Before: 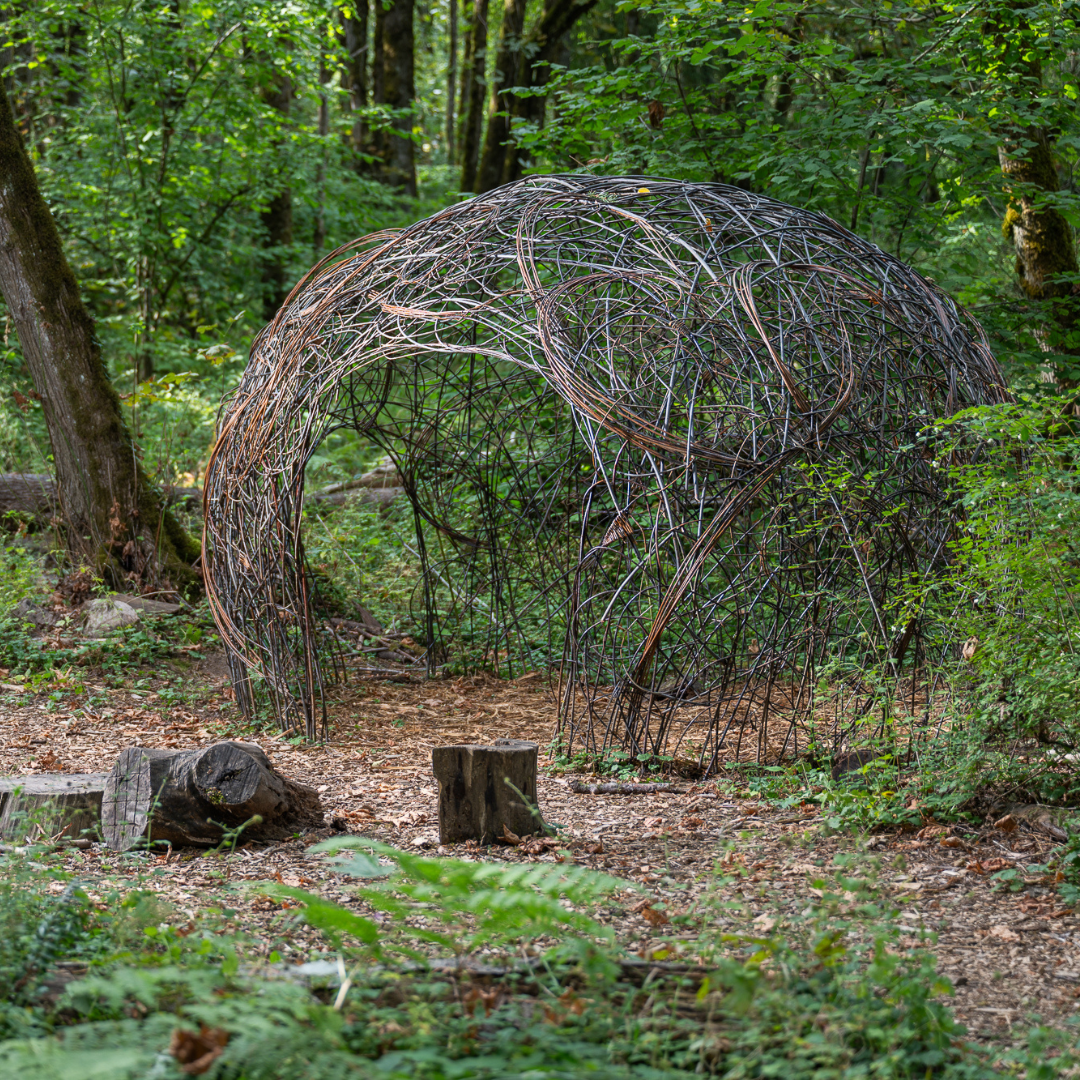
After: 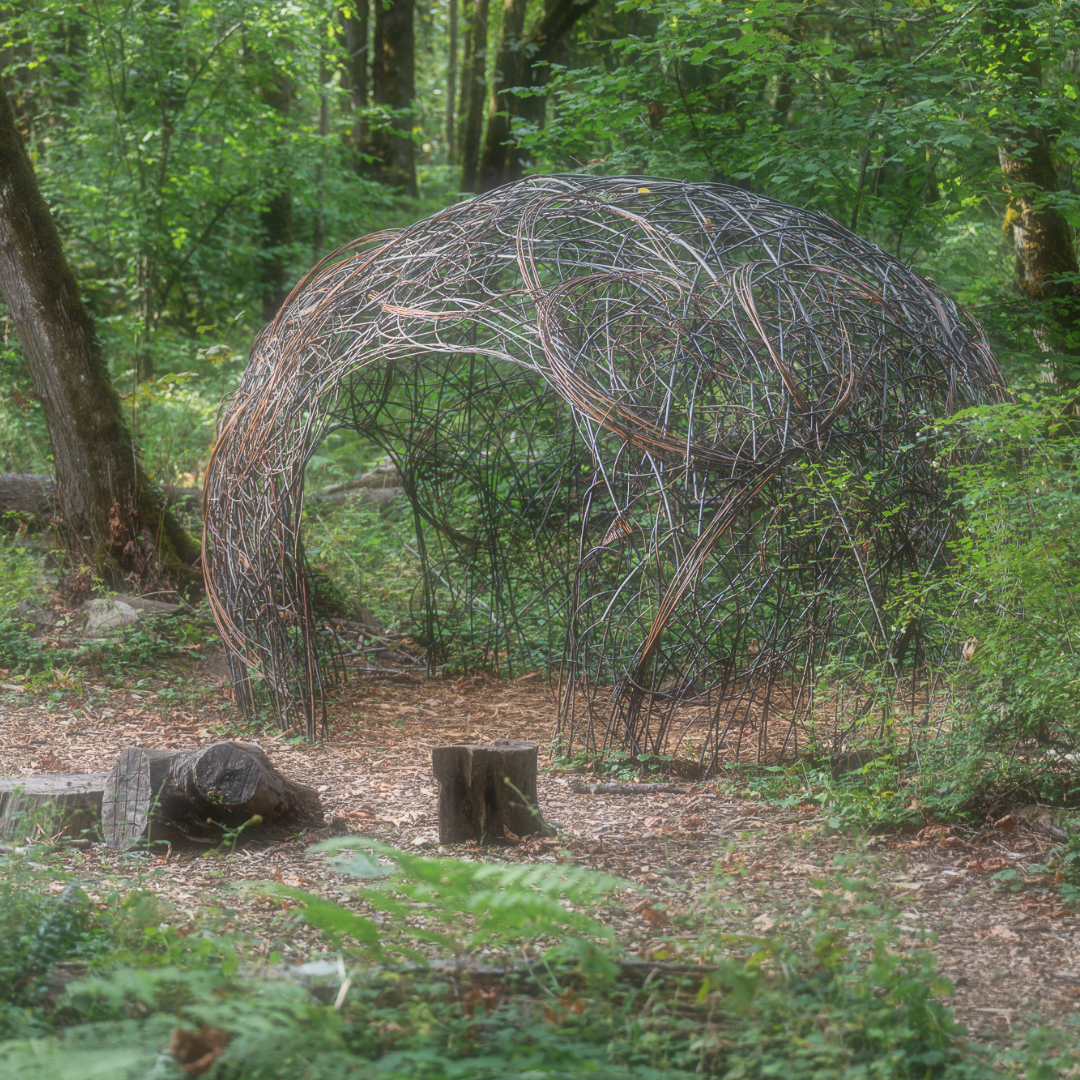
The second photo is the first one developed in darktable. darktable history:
soften: size 60.24%, saturation 65.46%, brightness 0.506 EV, mix 25.7%
shadows and highlights: low approximation 0.01, soften with gaussian
tone equalizer: on, module defaults
